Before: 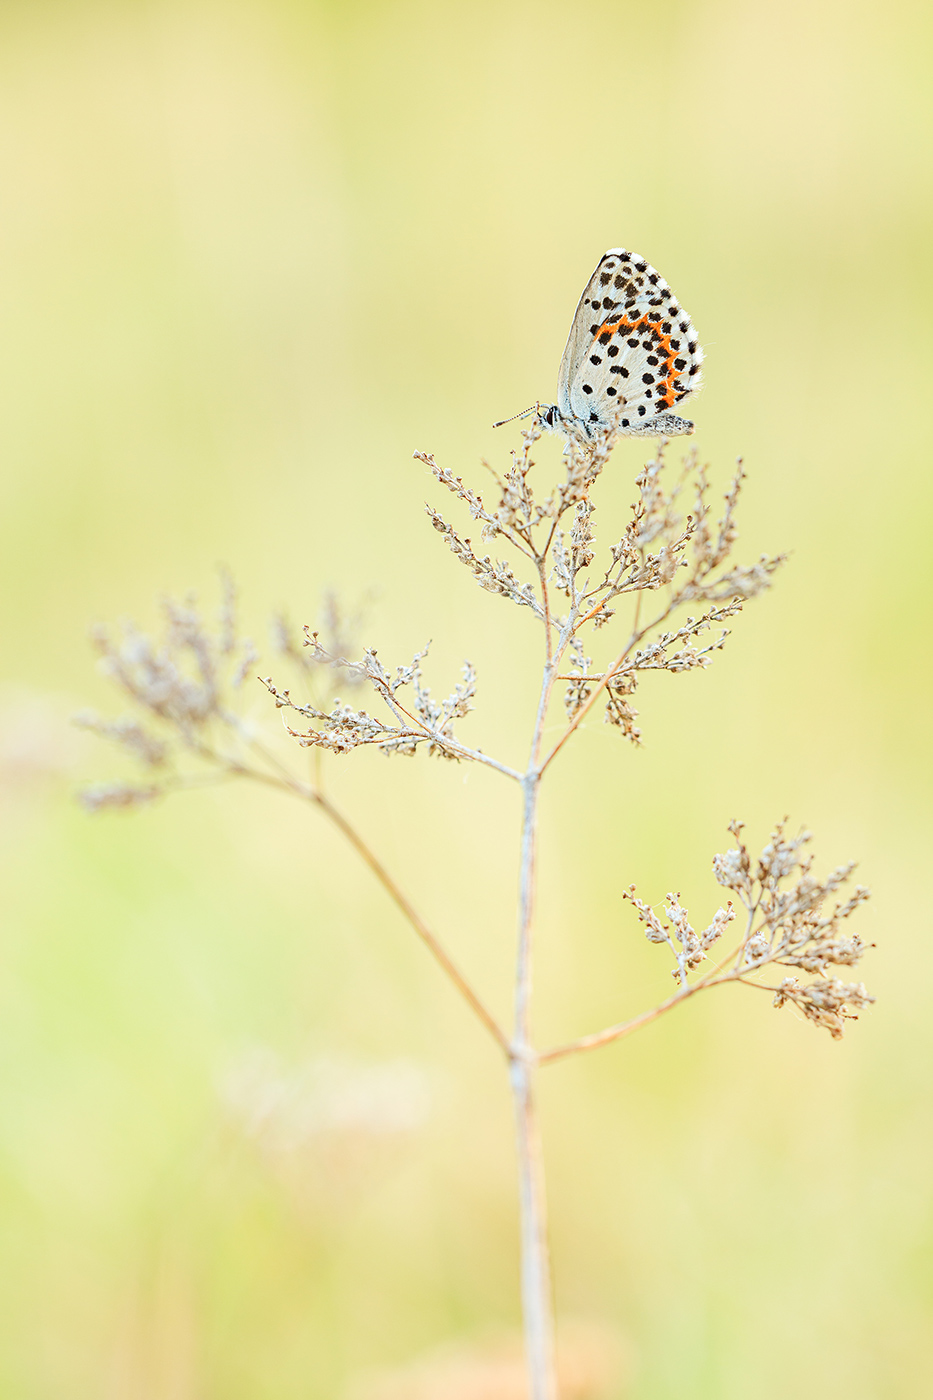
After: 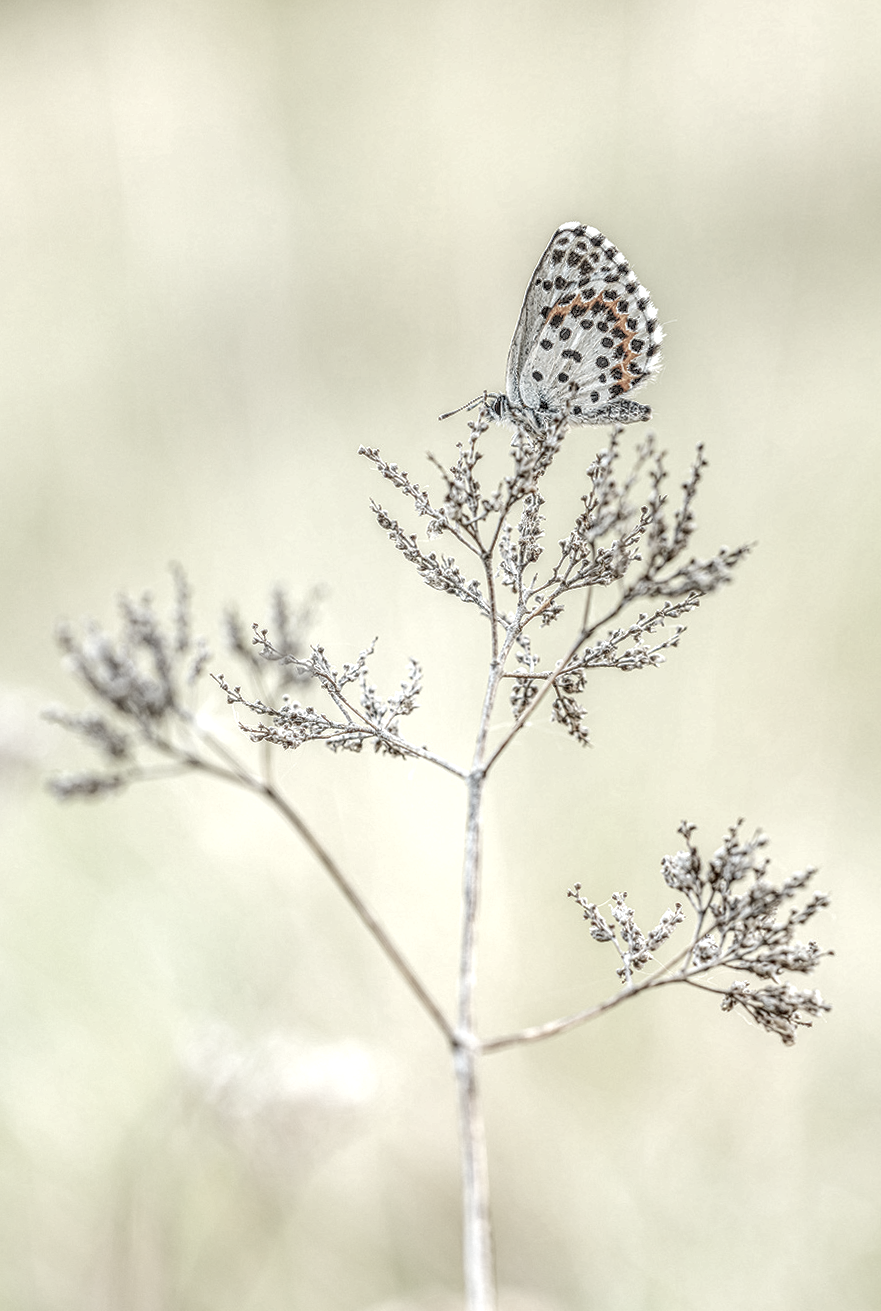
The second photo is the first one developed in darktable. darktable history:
exposure: compensate exposure bias true, compensate highlight preservation false
local contrast: highlights 0%, shadows 0%, detail 300%, midtone range 0.3
rotate and perspective: rotation 0.062°, lens shift (vertical) 0.115, lens shift (horizontal) -0.133, crop left 0.047, crop right 0.94, crop top 0.061, crop bottom 0.94
color zones: curves: ch1 [(0, 0.153) (0.143, 0.15) (0.286, 0.151) (0.429, 0.152) (0.571, 0.152) (0.714, 0.151) (0.857, 0.151) (1, 0.153)]
